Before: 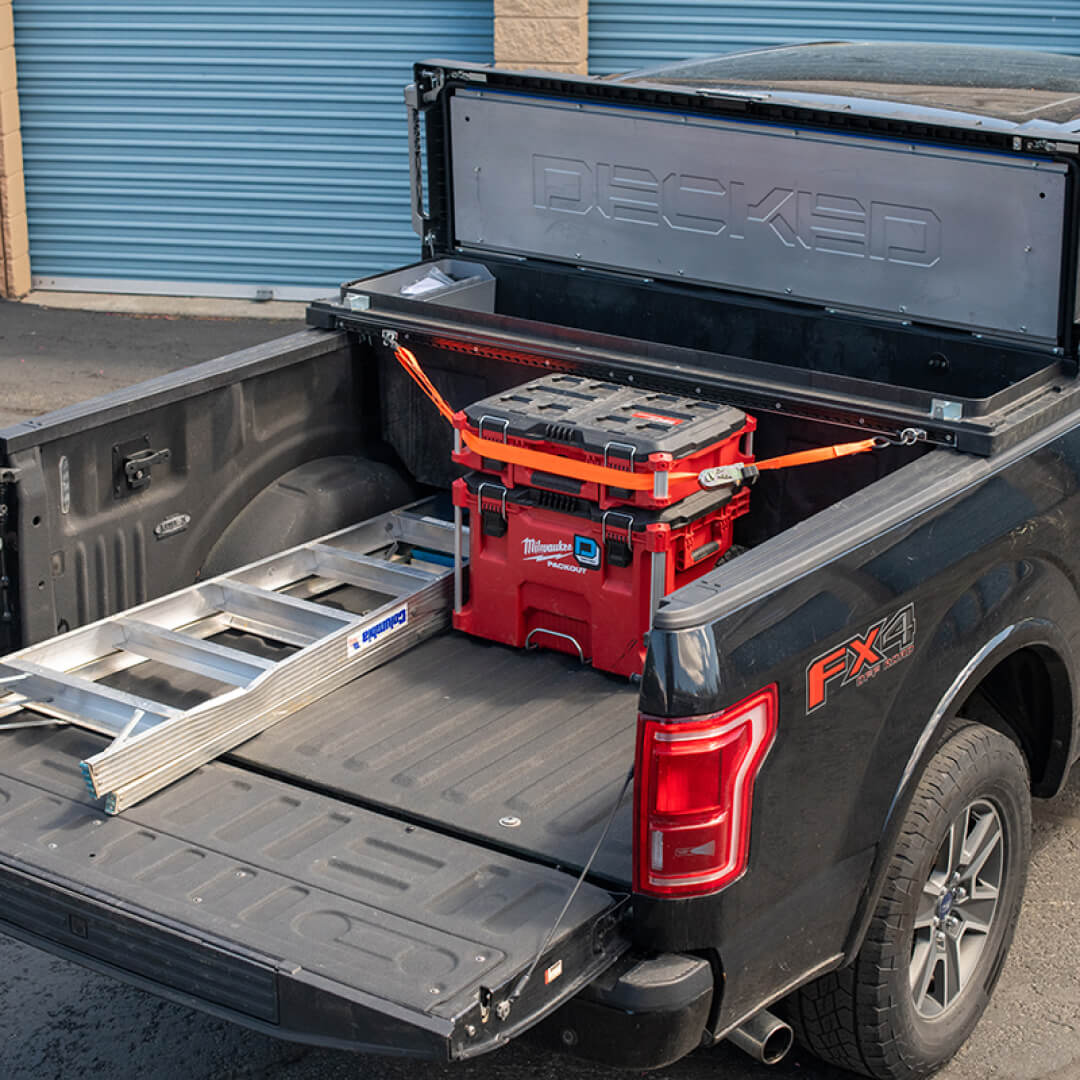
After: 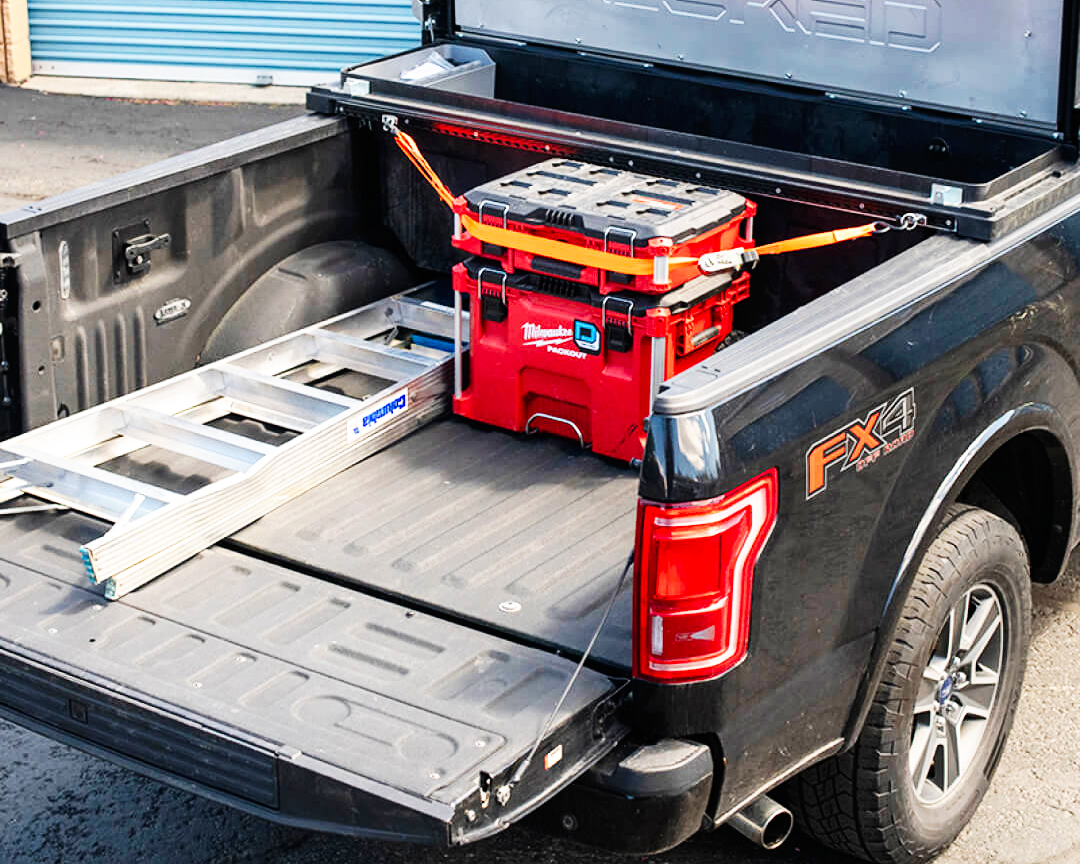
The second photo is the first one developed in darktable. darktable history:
crop and rotate: top 19.998%
base curve: curves: ch0 [(0, 0) (0.007, 0.004) (0.027, 0.03) (0.046, 0.07) (0.207, 0.54) (0.442, 0.872) (0.673, 0.972) (1, 1)], preserve colors none
